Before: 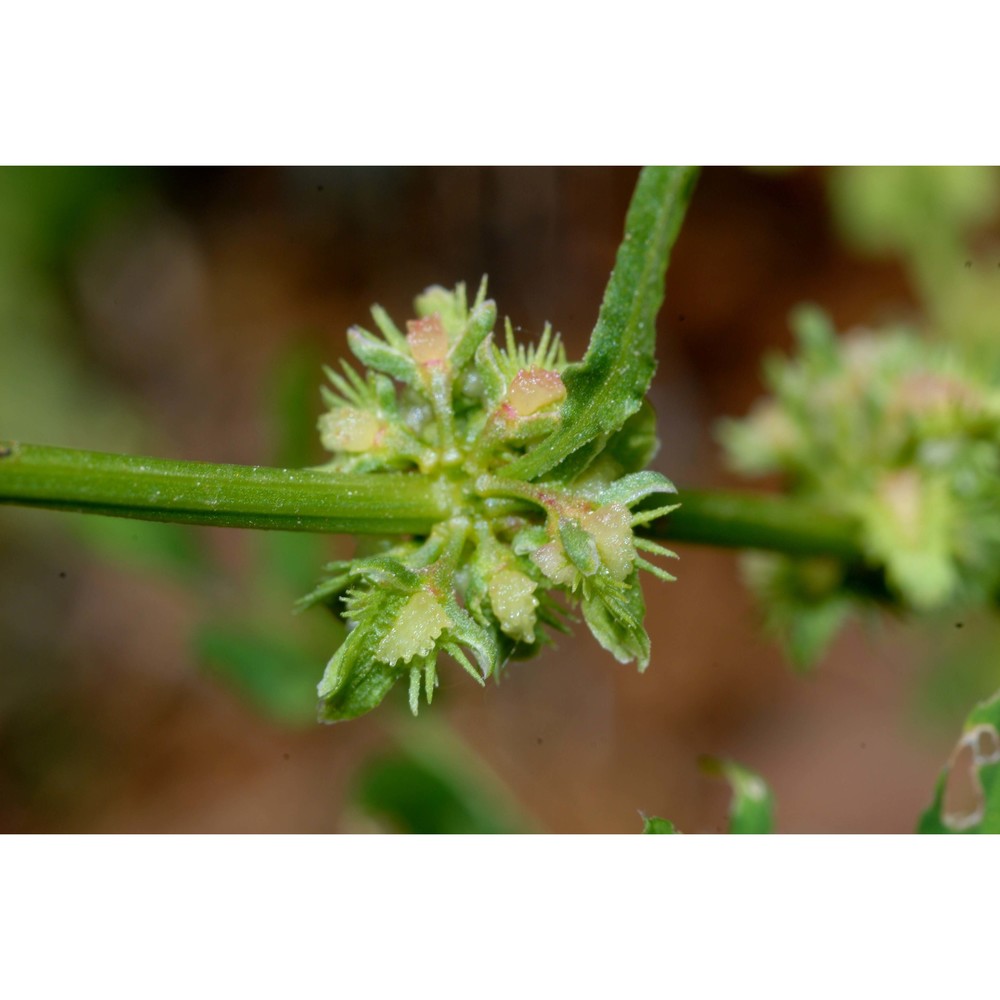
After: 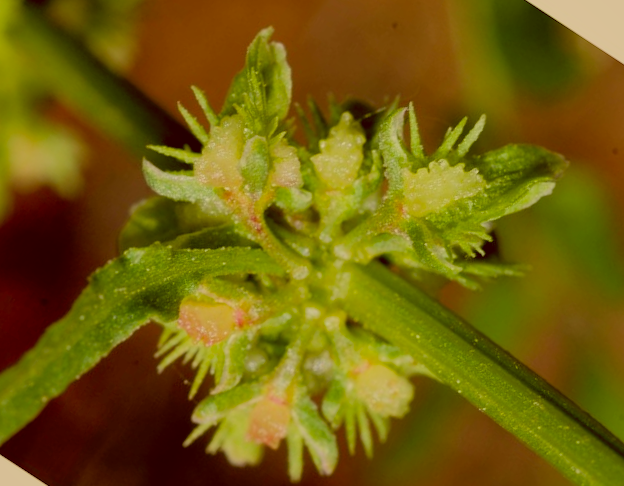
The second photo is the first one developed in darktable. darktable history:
filmic rgb: middle gray luminance 29.24%, black relative exposure -10.24 EV, white relative exposure 5.5 EV, target black luminance 0%, hardness 3.95, latitude 2.99%, contrast 1.129, highlights saturation mix 3.6%, shadows ↔ highlights balance 14.7%
exposure: exposure -0.153 EV, compensate highlight preservation false
crop and rotate: angle 146.78°, left 9.091%, top 15.656%, right 4.498%, bottom 17.021%
color correction: highlights a* 1.15, highlights b* 24.17, shadows a* 15.13, shadows b* 24.45
shadows and highlights: on, module defaults
